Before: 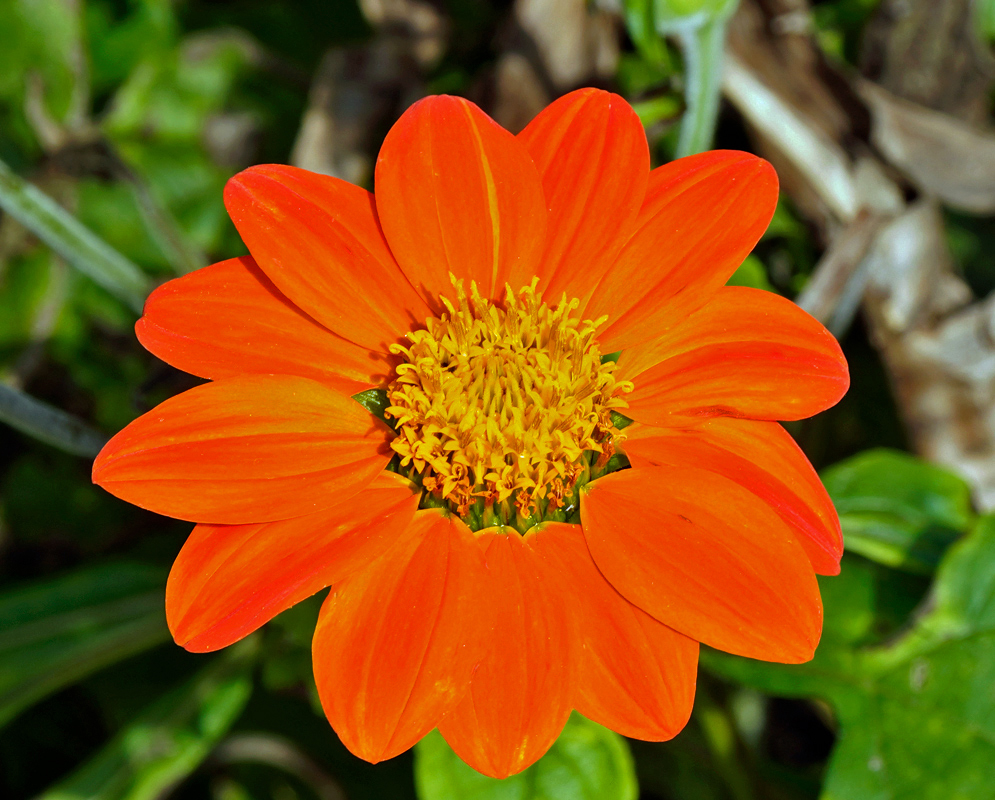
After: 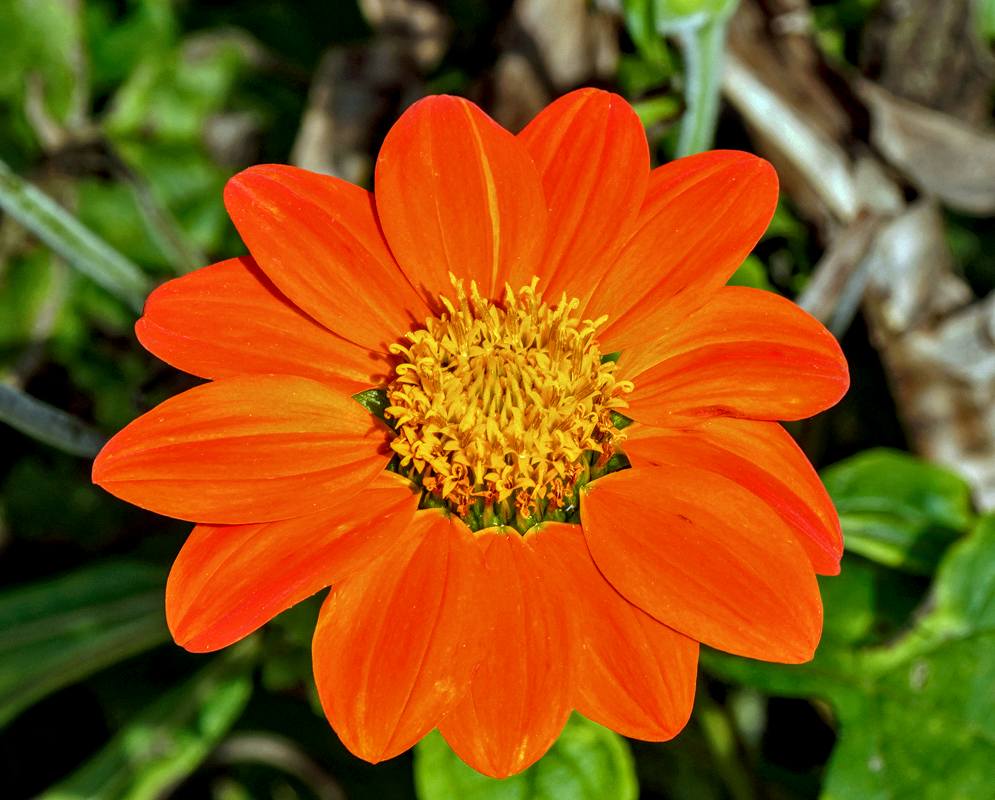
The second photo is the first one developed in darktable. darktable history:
tone equalizer: mask exposure compensation -0.494 EV
local contrast: highlights 62%, detail 143%, midtone range 0.423
